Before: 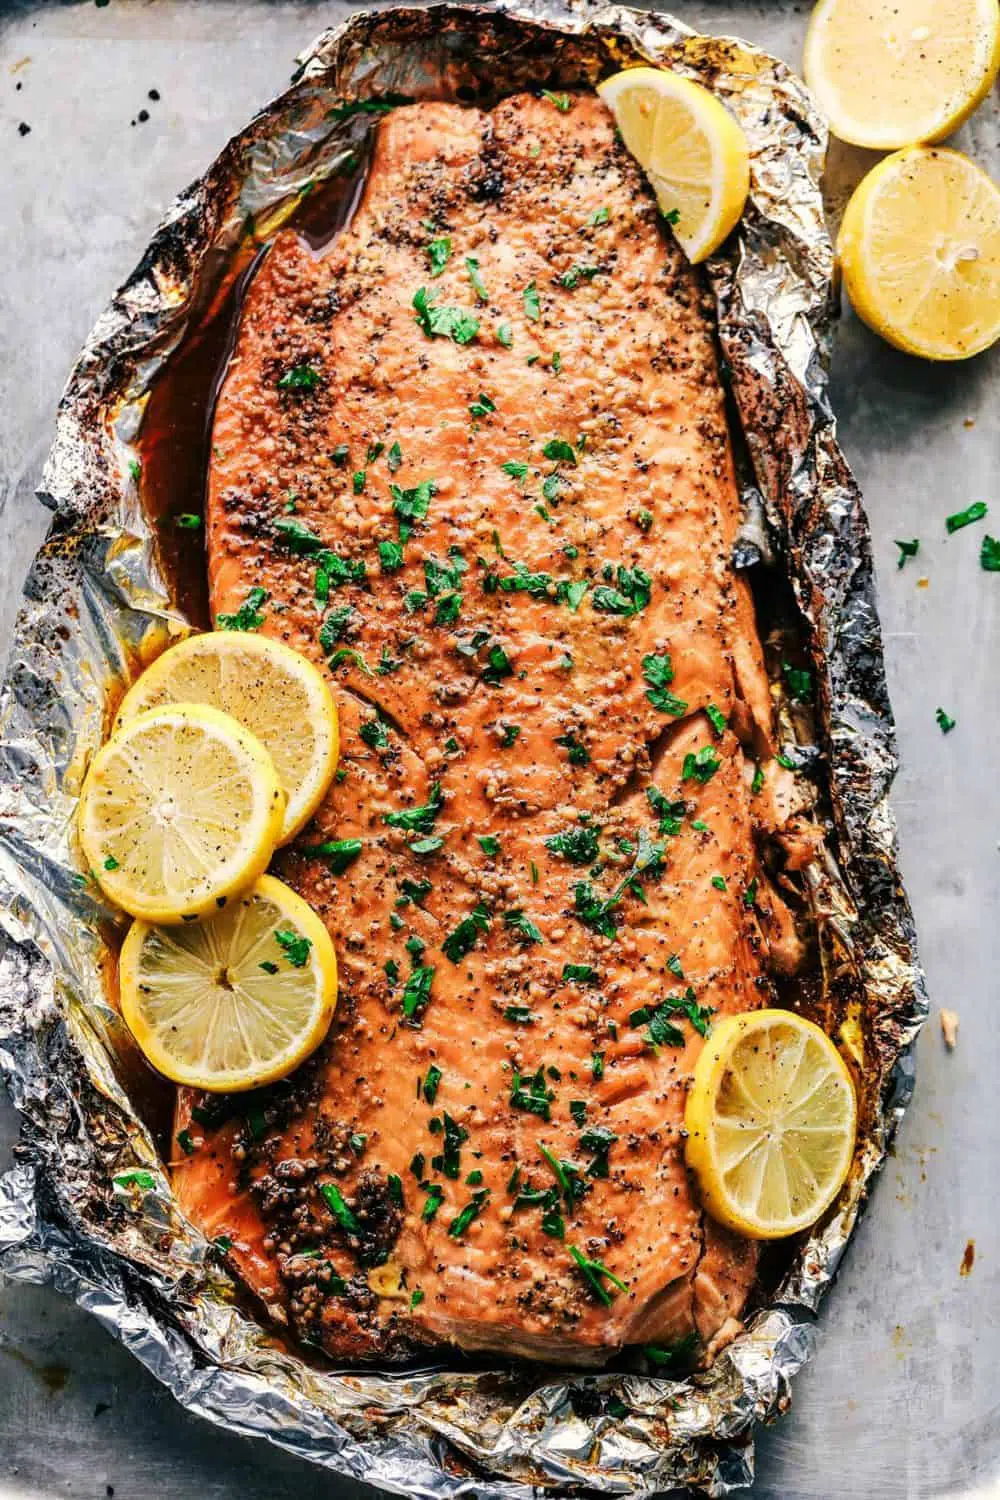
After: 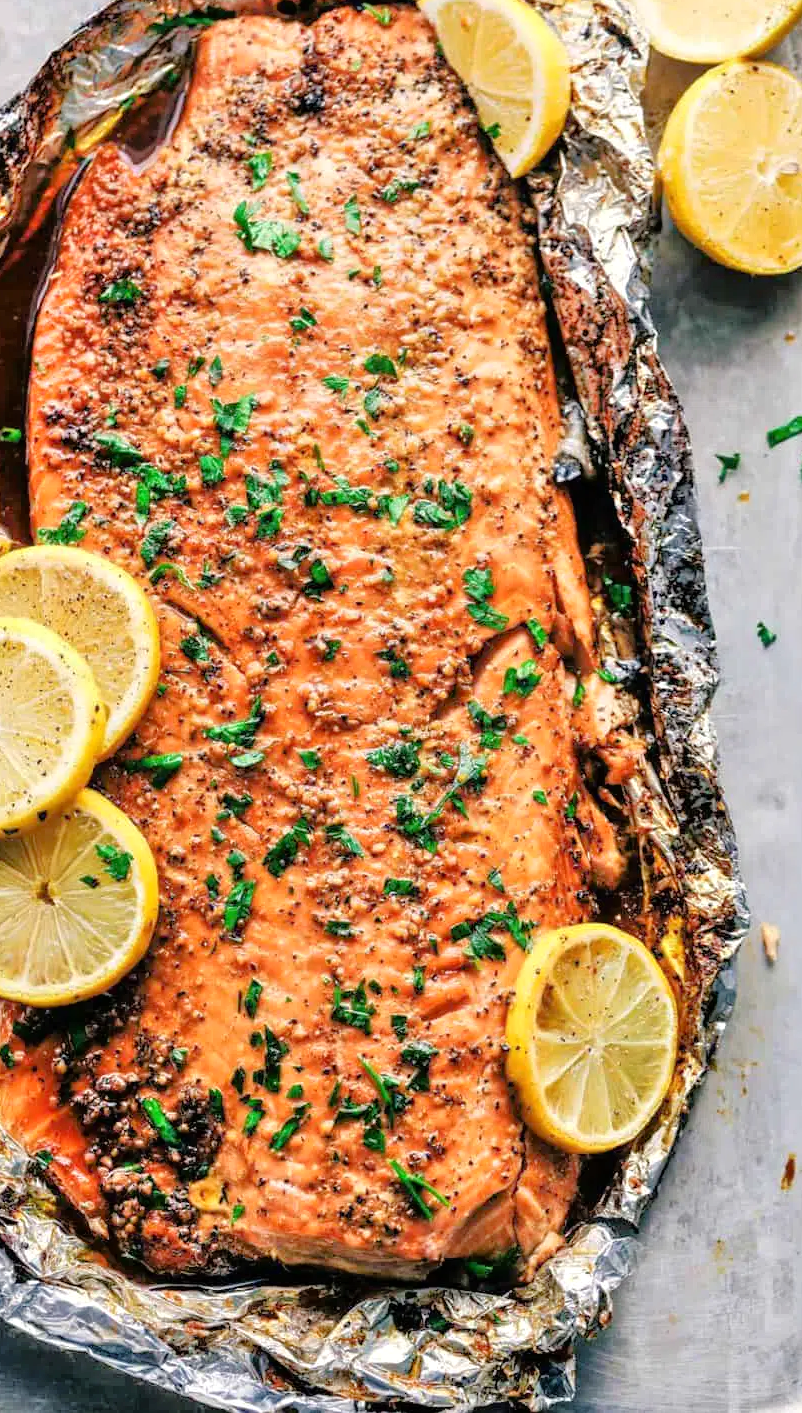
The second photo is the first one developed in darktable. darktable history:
tone equalizer: -7 EV 0.15 EV, -6 EV 0.6 EV, -5 EV 1.15 EV, -4 EV 1.33 EV, -3 EV 1.15 EV, -2 EV 0.6 EV, -1 EV 0.15 EV, mask exposure compensation -0.5 EV
crop and rotate: left 17.959%, top 5.771%, right 1.742%
